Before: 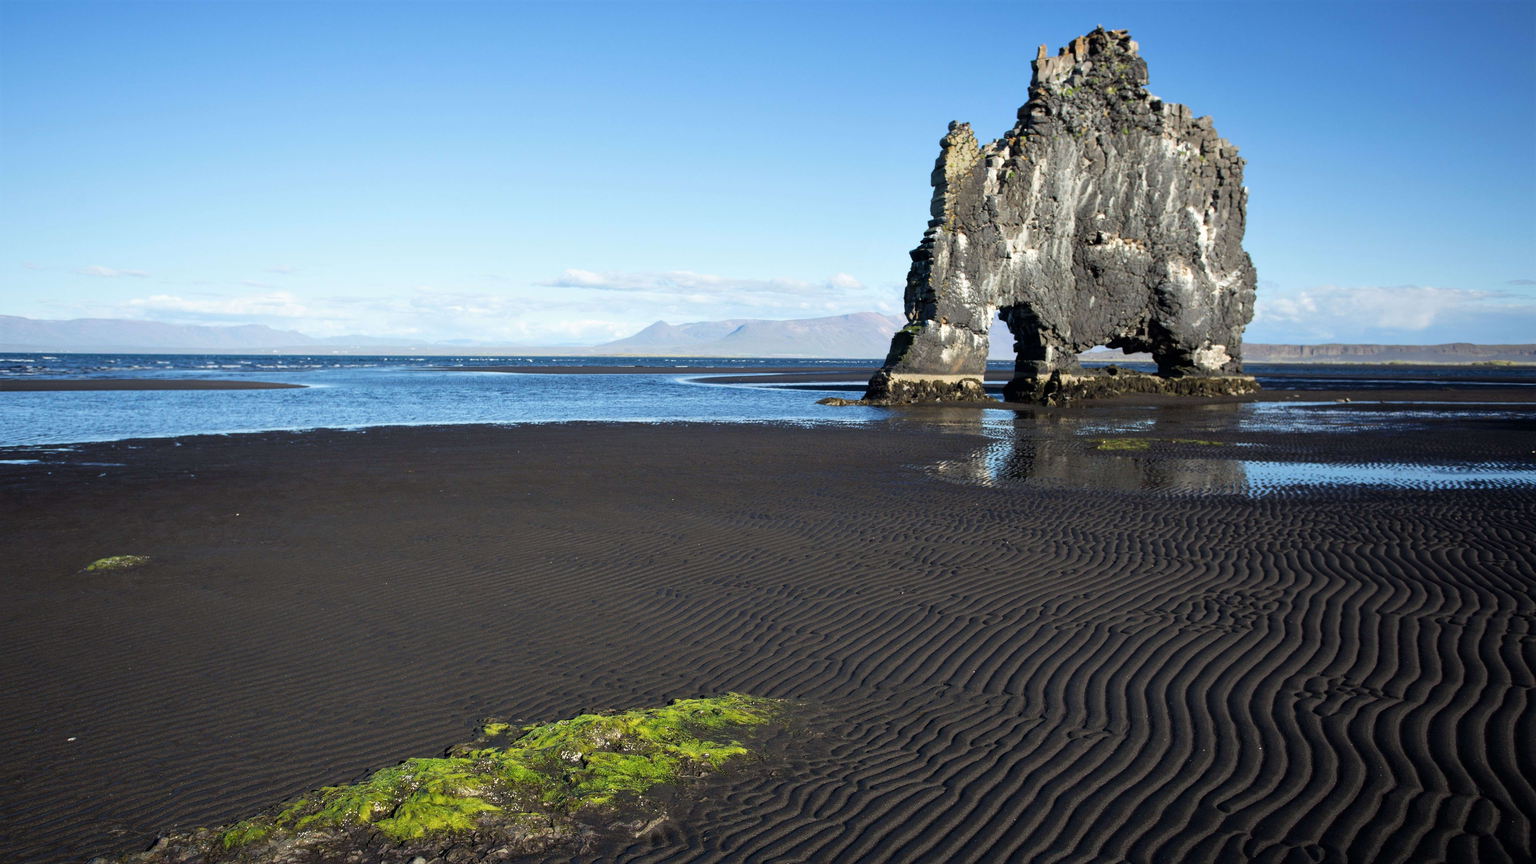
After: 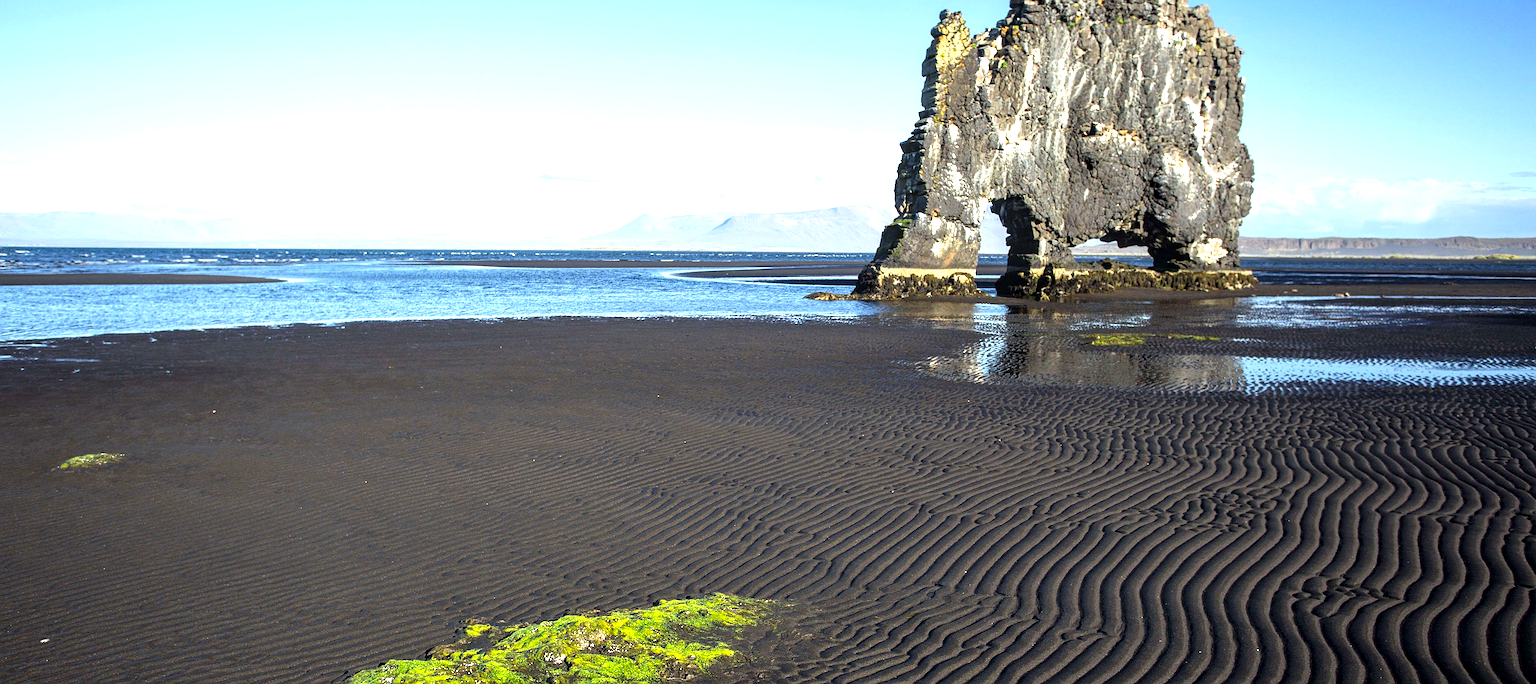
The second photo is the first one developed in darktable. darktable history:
crop and rotate: left 1.827%, top 12.928%, right 0.17%, bottom 9.453%
sharpen: on, module defaults
exposure: exposure 0.769 EV, compensate highlight preservation false
local contrast: on, module defaults
color zones: curves: ch0 [(0.224, 0.526) (0.75, 0.5)]; ch1 [(0.055, 0.526) (0.224, 0.761) (0.377, 0.526) (0.75, 0.5)]
